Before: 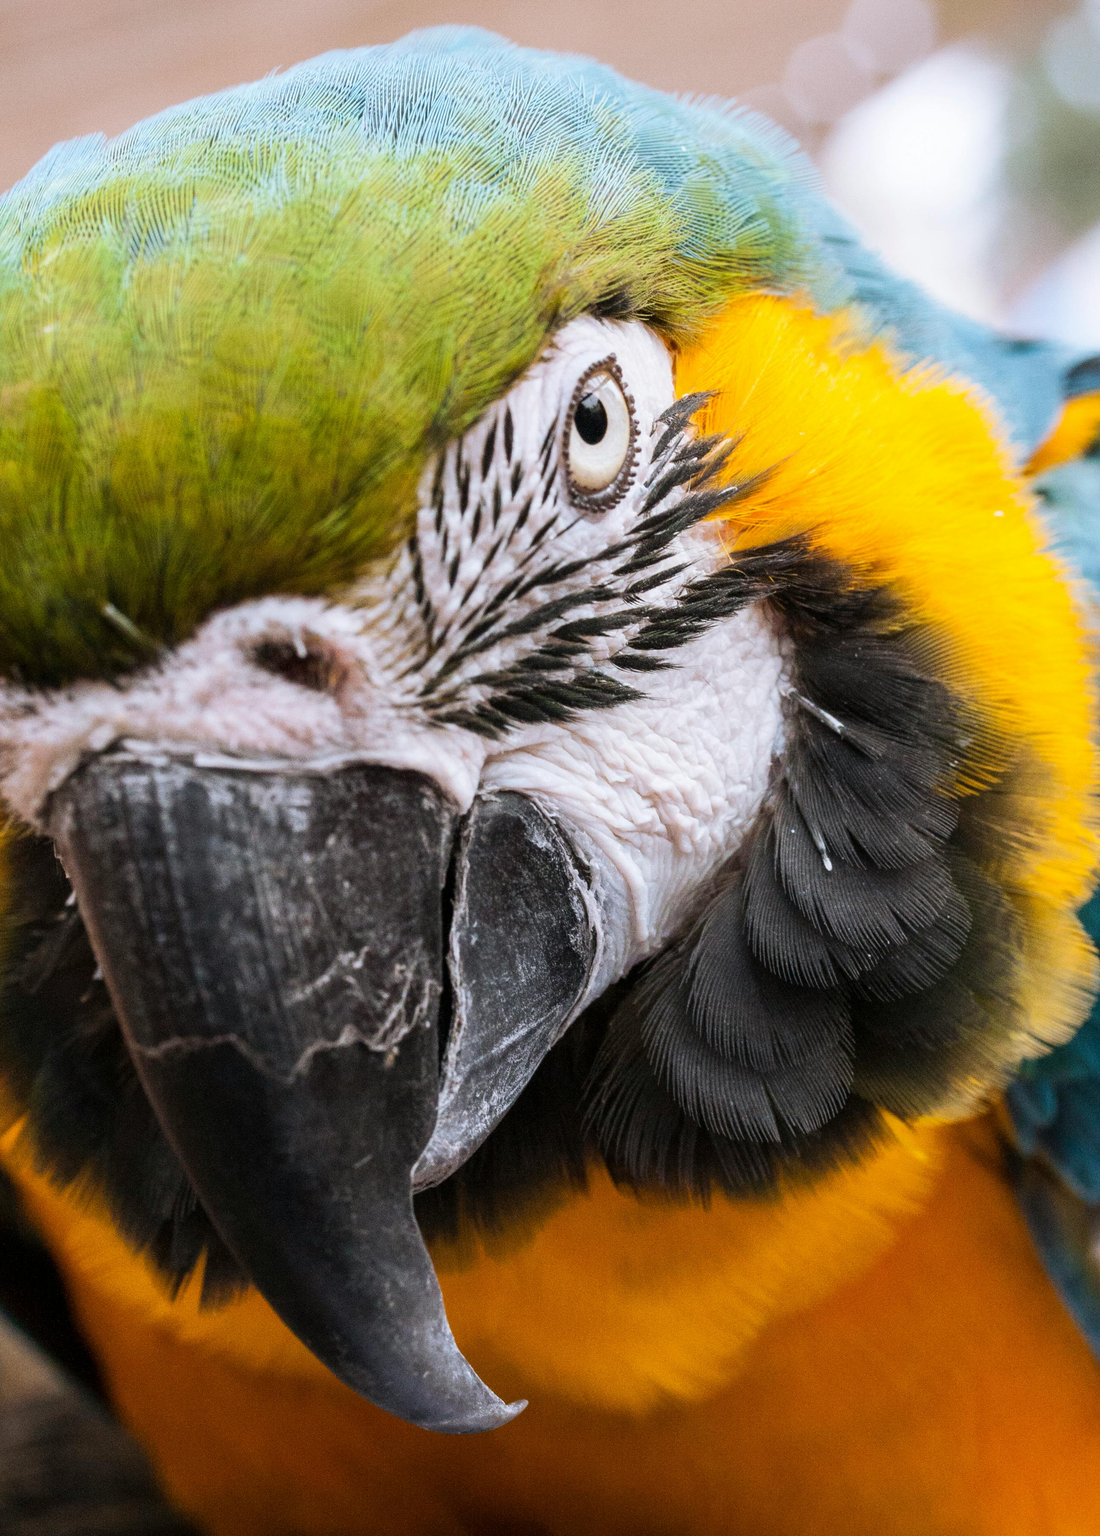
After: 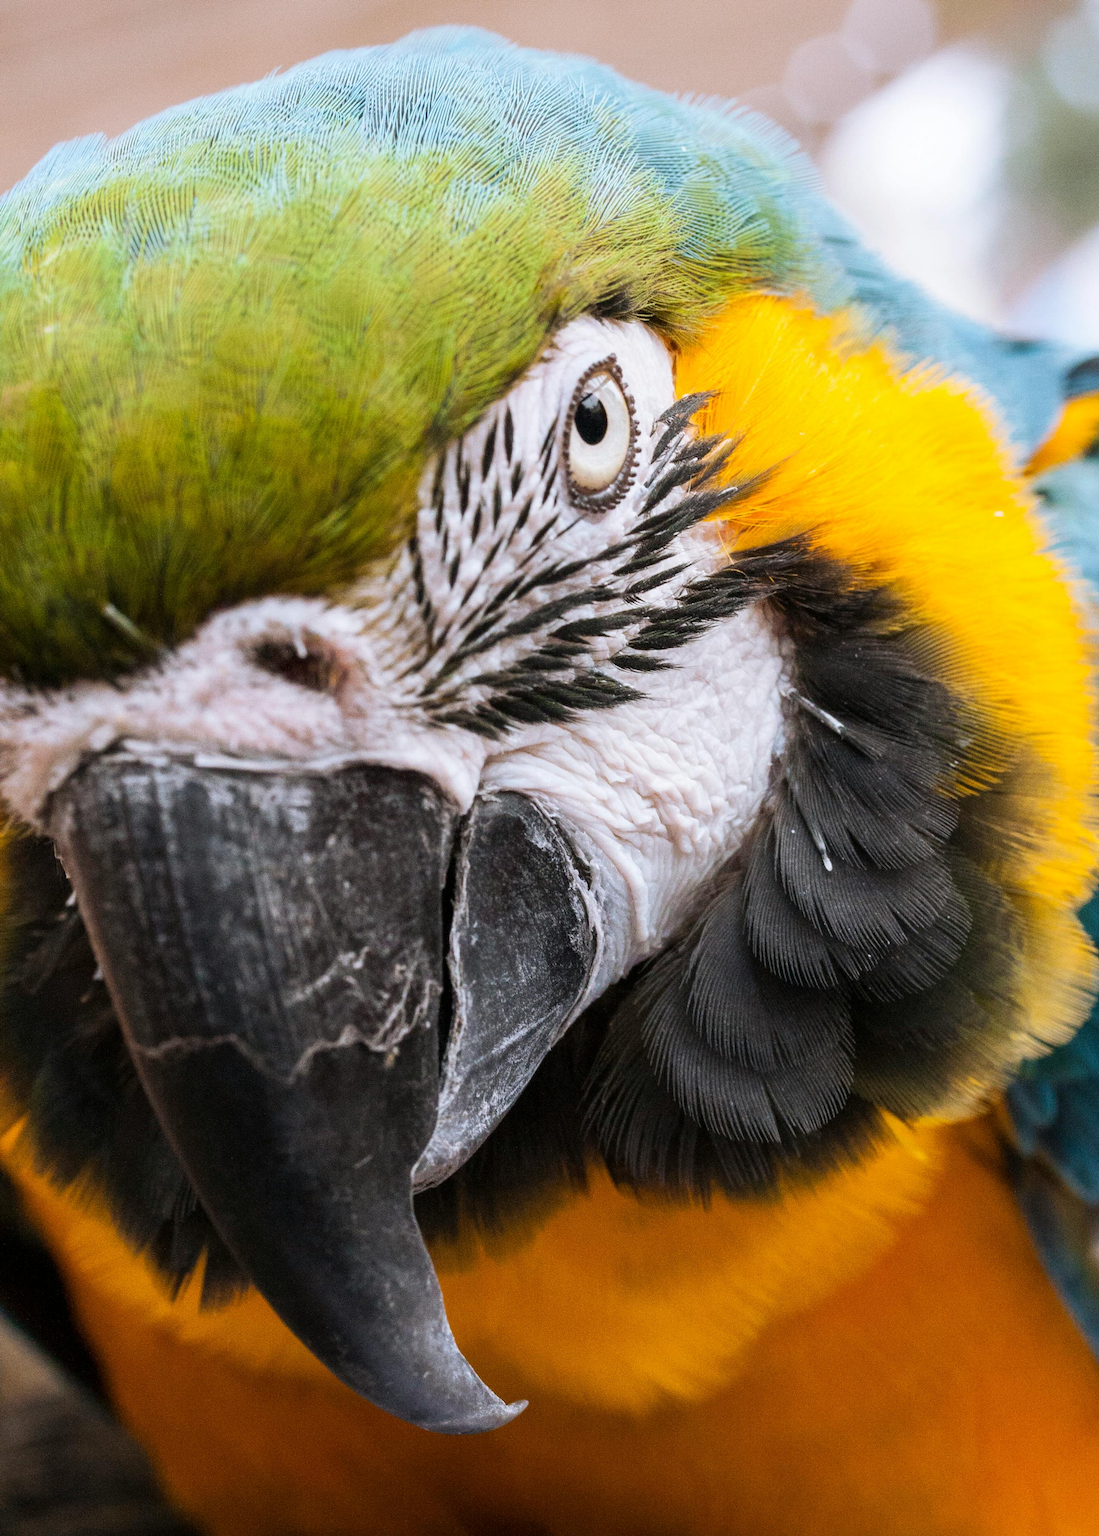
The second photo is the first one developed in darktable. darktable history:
white balance: emerald 1
tone equalizer: on, module defaults
